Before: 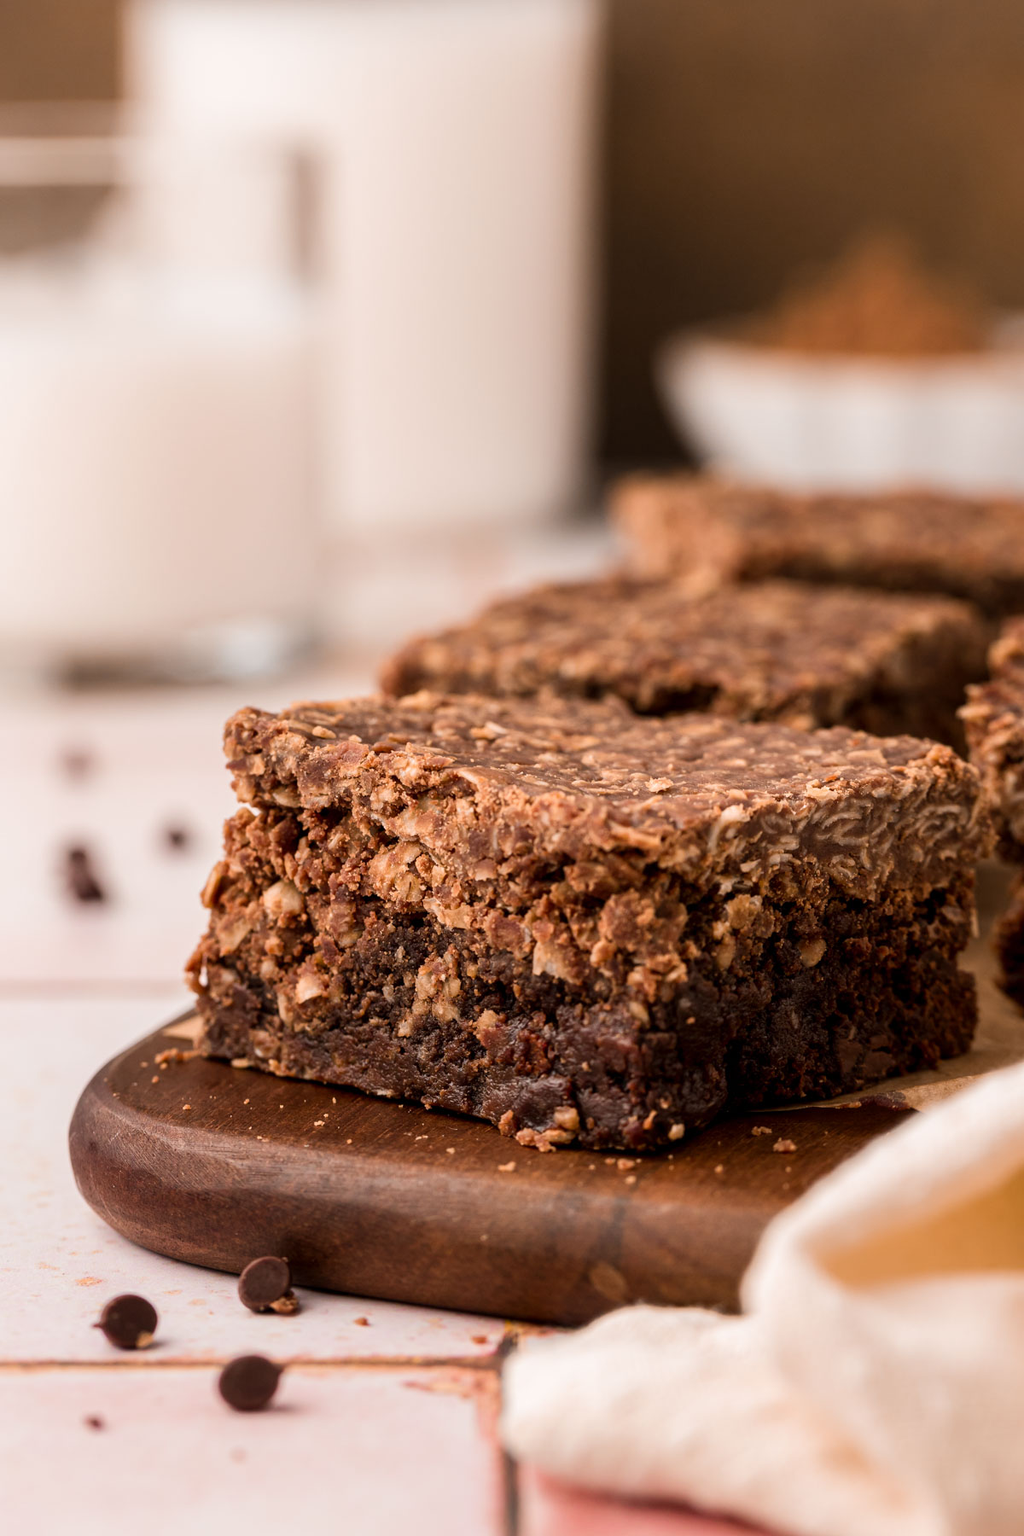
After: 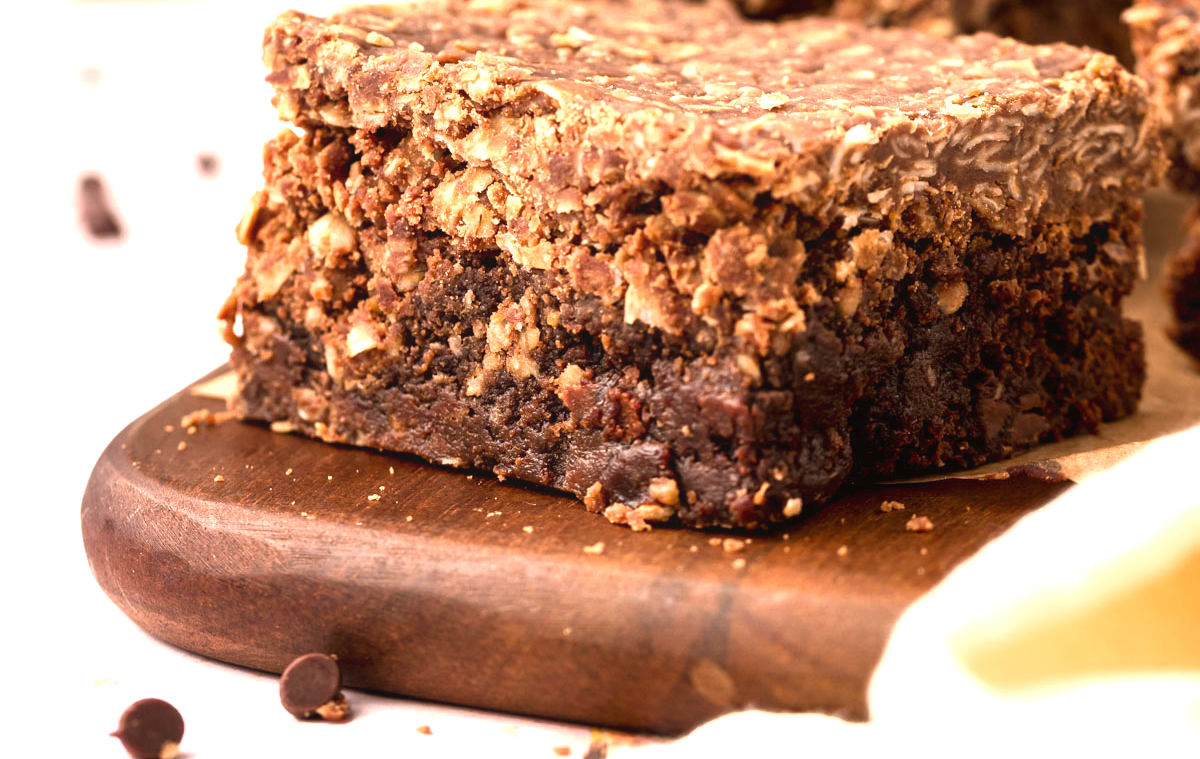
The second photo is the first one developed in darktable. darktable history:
exposure: black level correction 0, exposure 1.3 EV, compensate highlight preservation false
crop: top 45.551%, bottom 12.262%
contrast equalizer: octaves 7, y [[0.6 ×6], [0.55 ×6], [0 ×6], [0 ×6], [0 ×6]], mix -0.3
